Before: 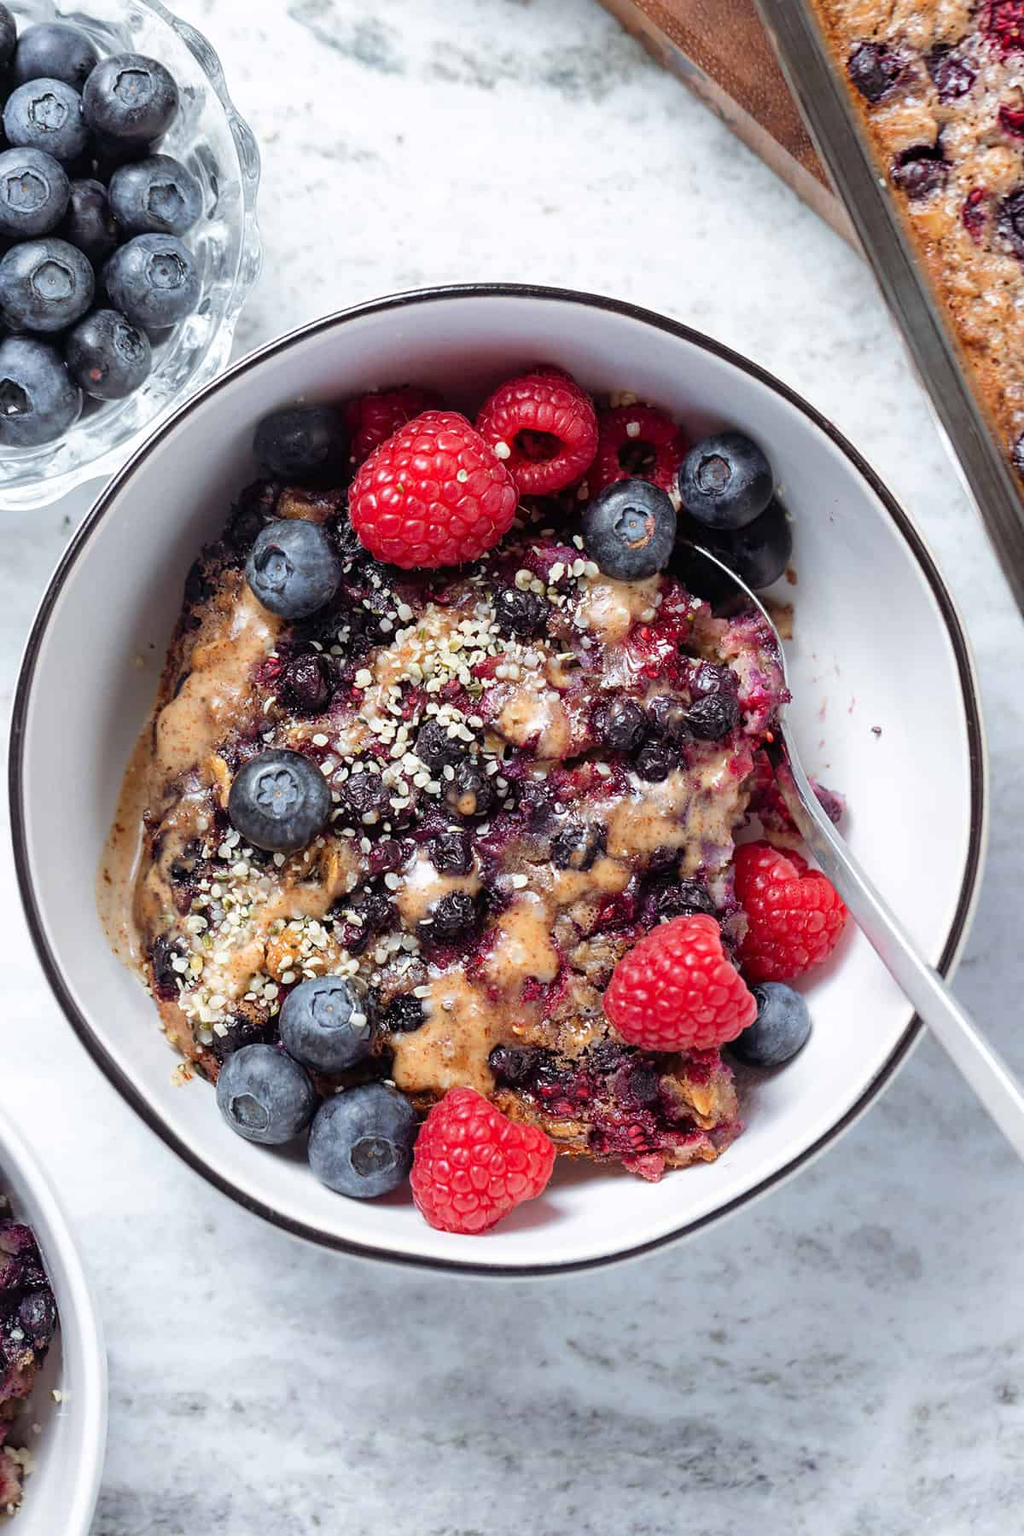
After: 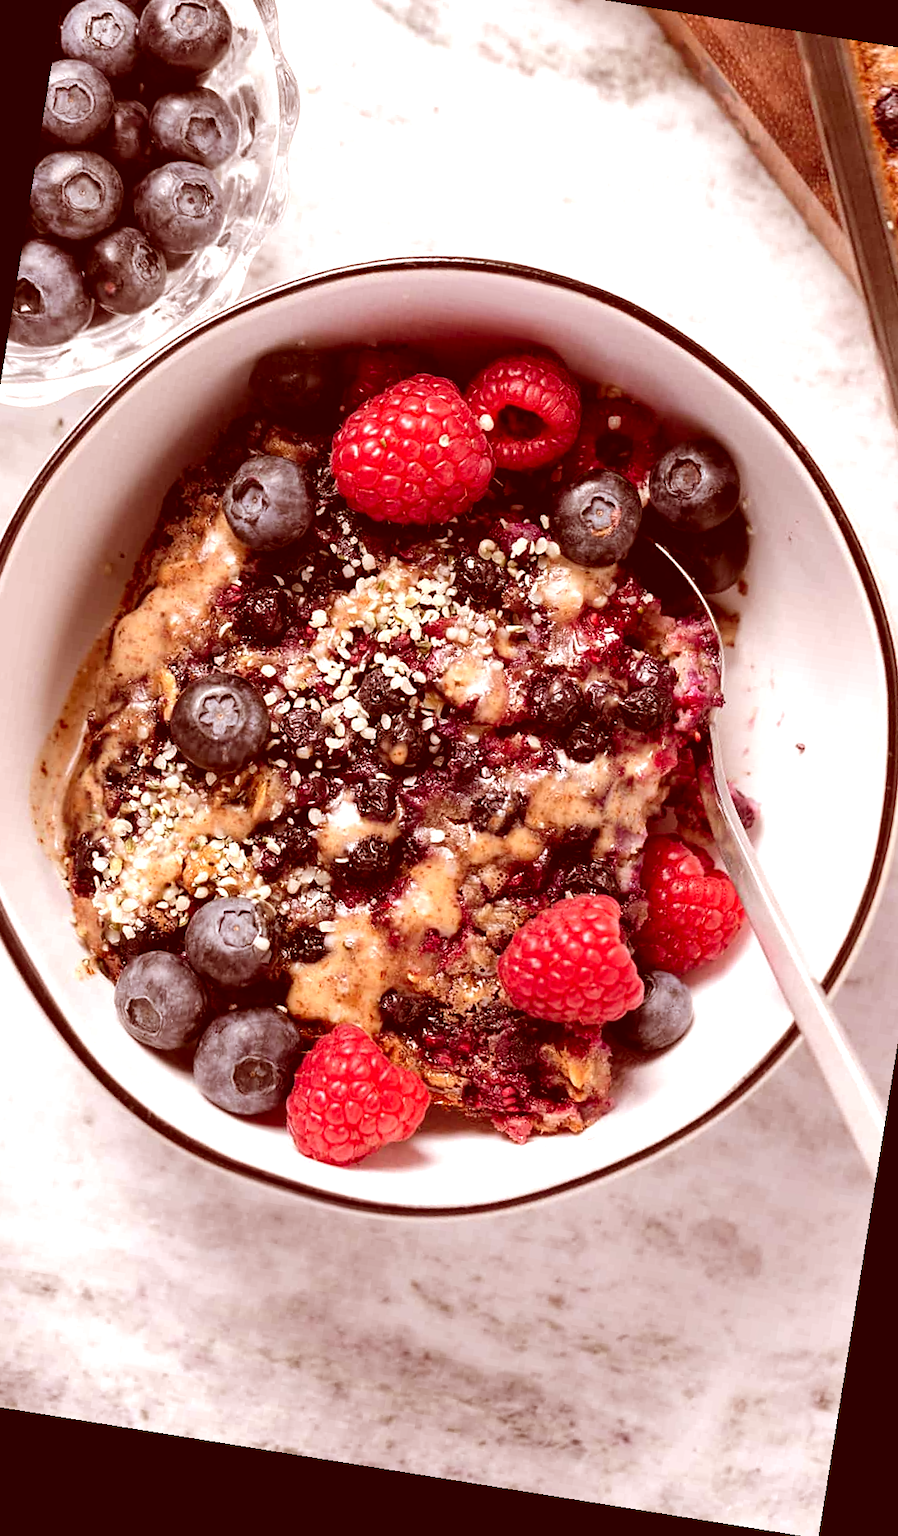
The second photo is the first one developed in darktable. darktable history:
rotate and perspective: rotation 9.12°, automatic cropping off
tone equalizer: -8 EV -0.417 EV, -7 EV -0.389 EV, -6 EV -0.333 EV, -5 EV -0.222 EV, -3 EV 0.222 EV, -2 EV 0.333 EV, -1 EV 0.389 EV, +0 EV 0.417 EV, edges refinement/feathering 500, mask exposure compensation -1.57 EV, preserve details no
color correction: highlights a* 9.03, highlights b* 8.71, shadows a* 40, shadows b* 40, saturation 0.8
crop and rotate: left 13.15%, top 5.251%, right 12.609%
